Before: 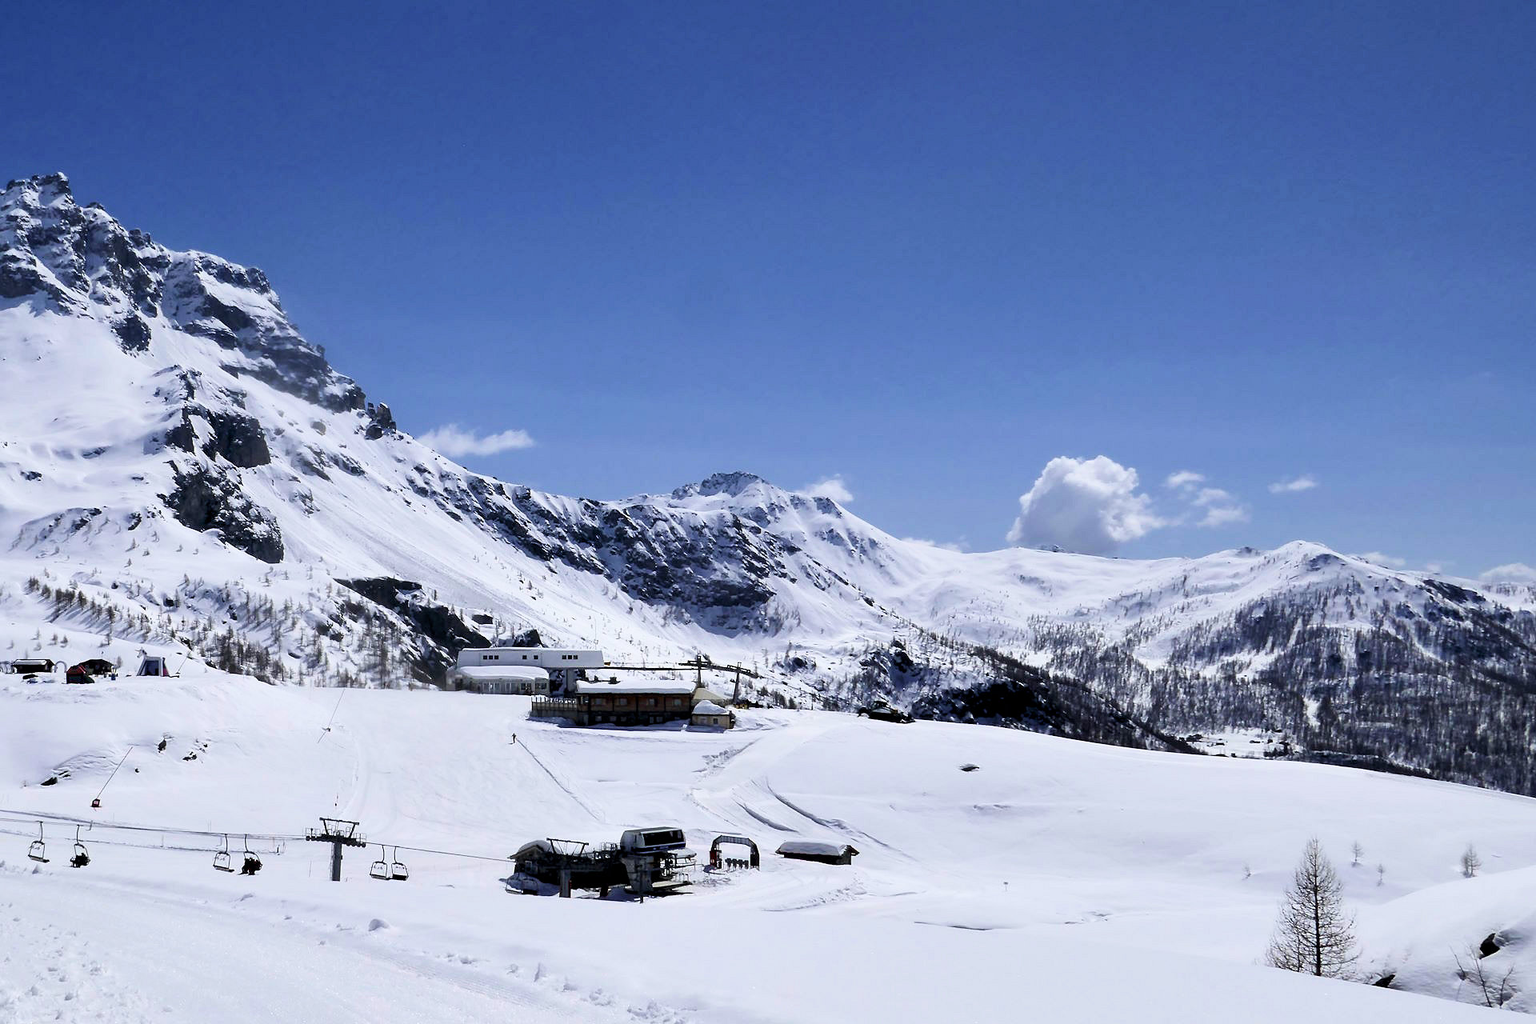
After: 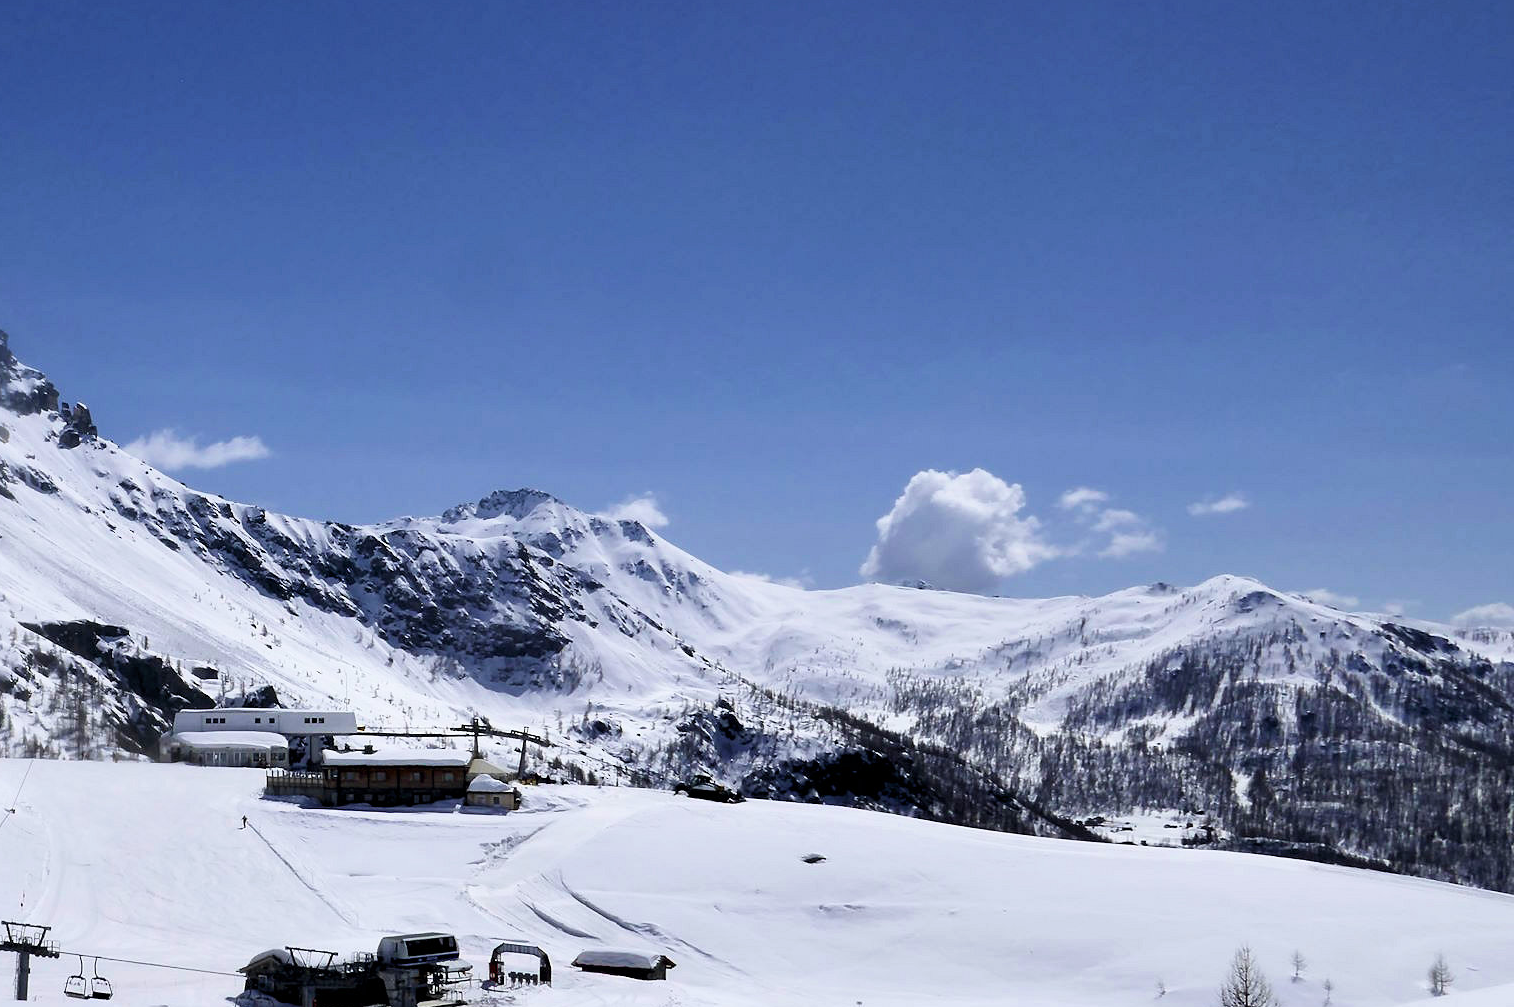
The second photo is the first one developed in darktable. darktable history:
crop and rotate: left 20.74%, top 7.912%, right 0.375%, bottom 13.378%
base curve: curves: ch0 [(0, 0) (0.303, 0.277) (1, 1)]
